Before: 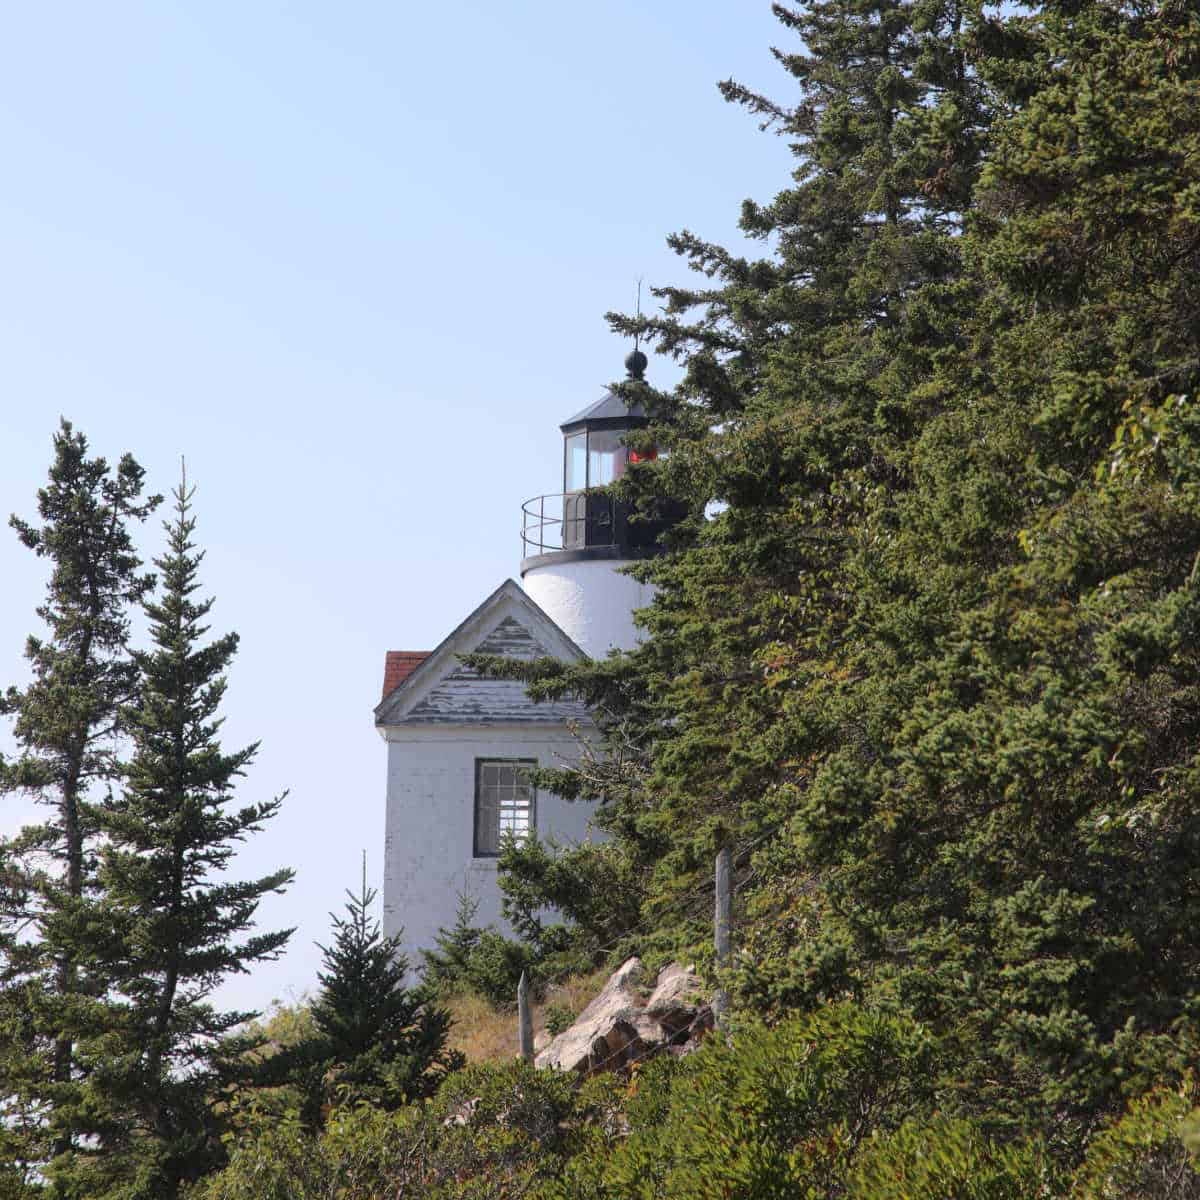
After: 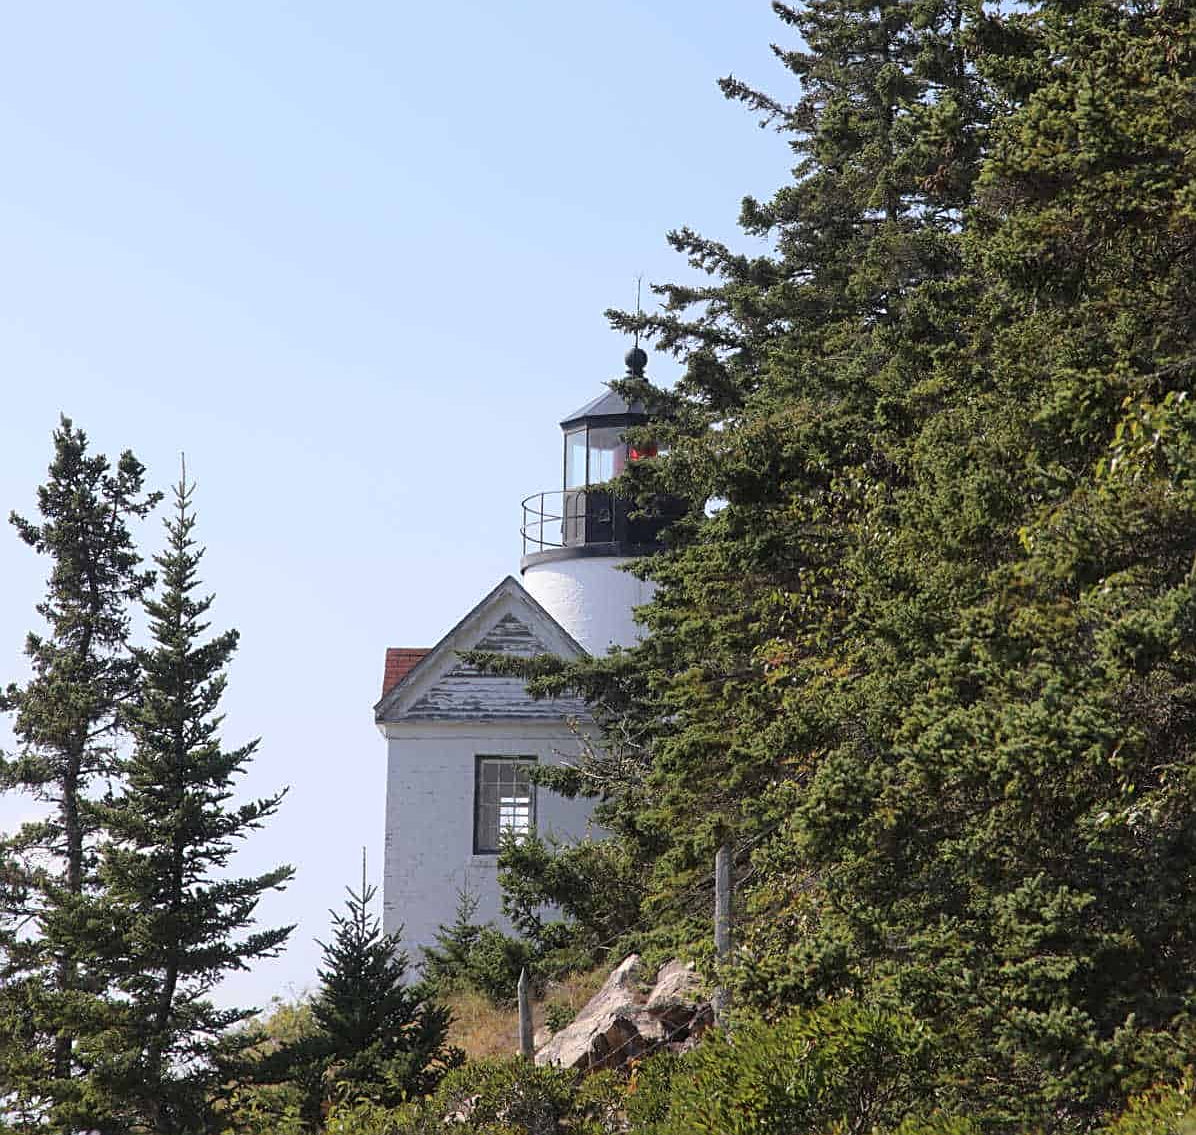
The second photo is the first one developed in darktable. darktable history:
crop: top 0.297%, right 0.256%, bottom 5.045%
sharpen: on, module defaults
